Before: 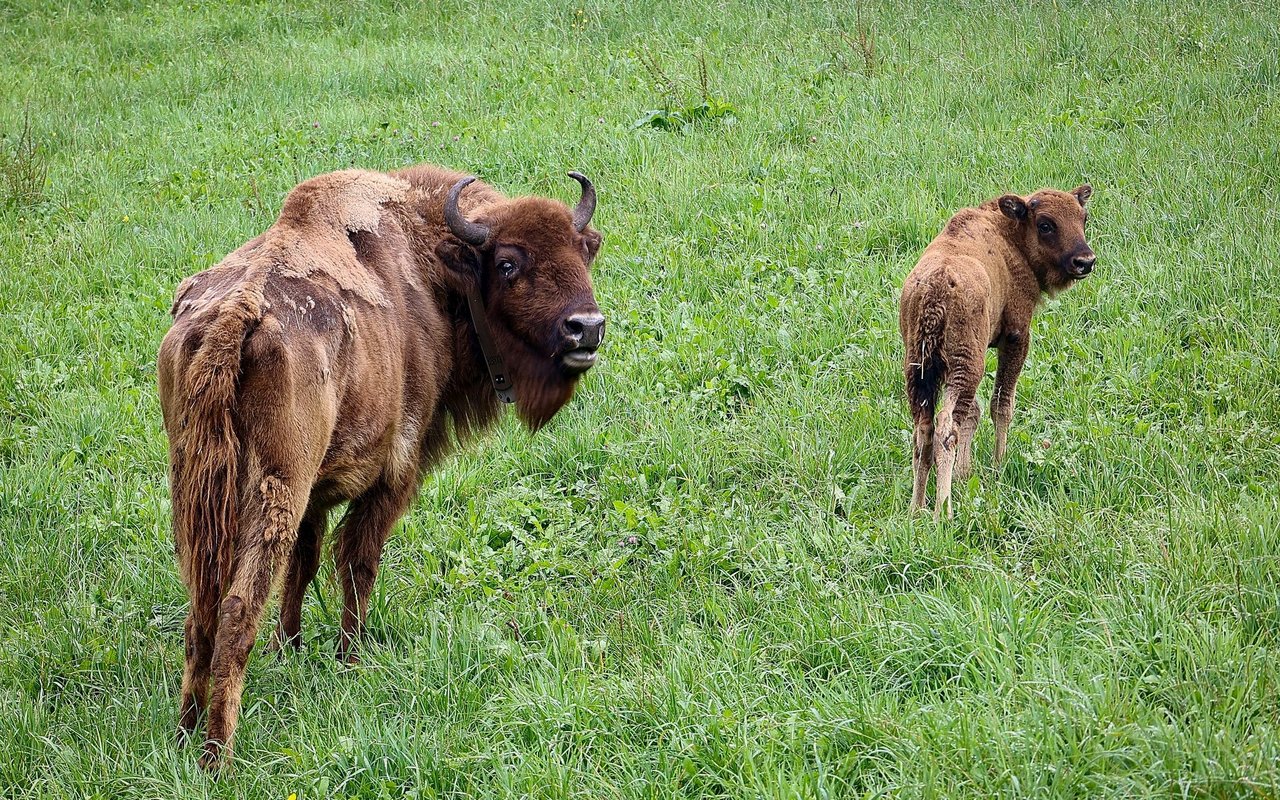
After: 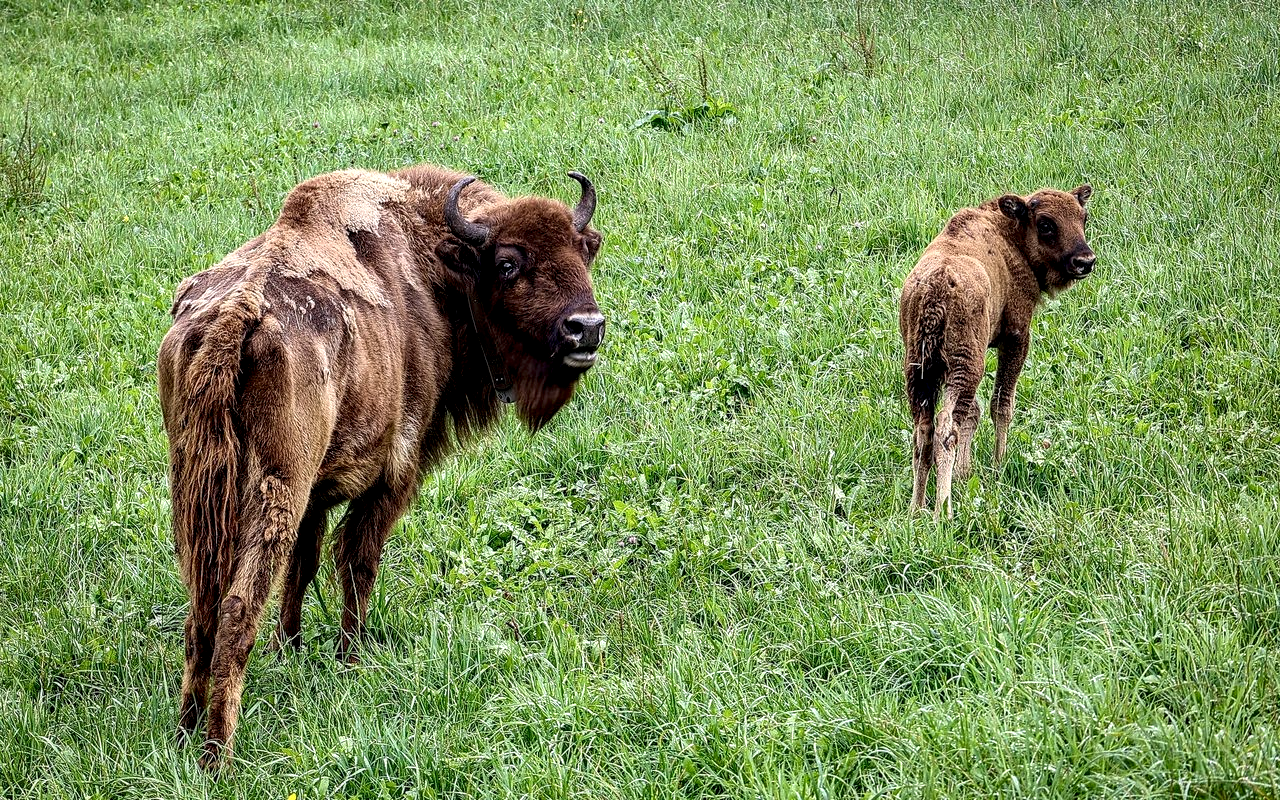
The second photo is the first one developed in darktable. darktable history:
local contrast: highlights 64%, shadows 54%, detail 168%, midtone range 0.512
